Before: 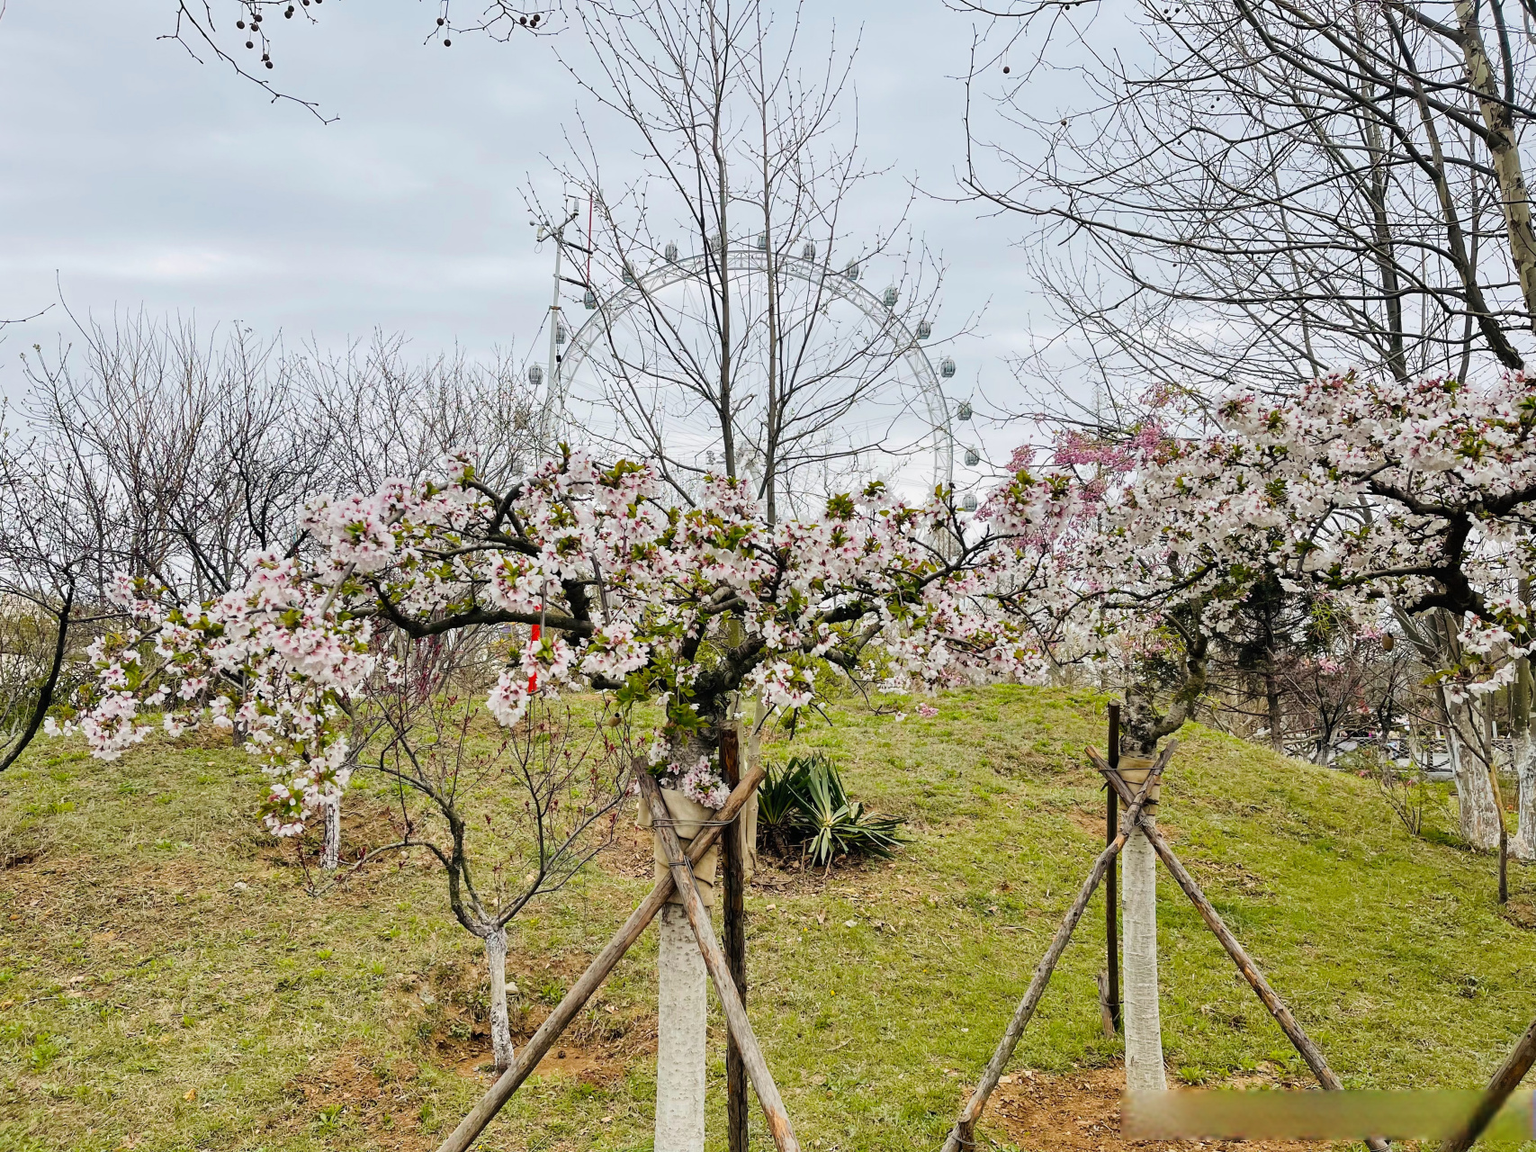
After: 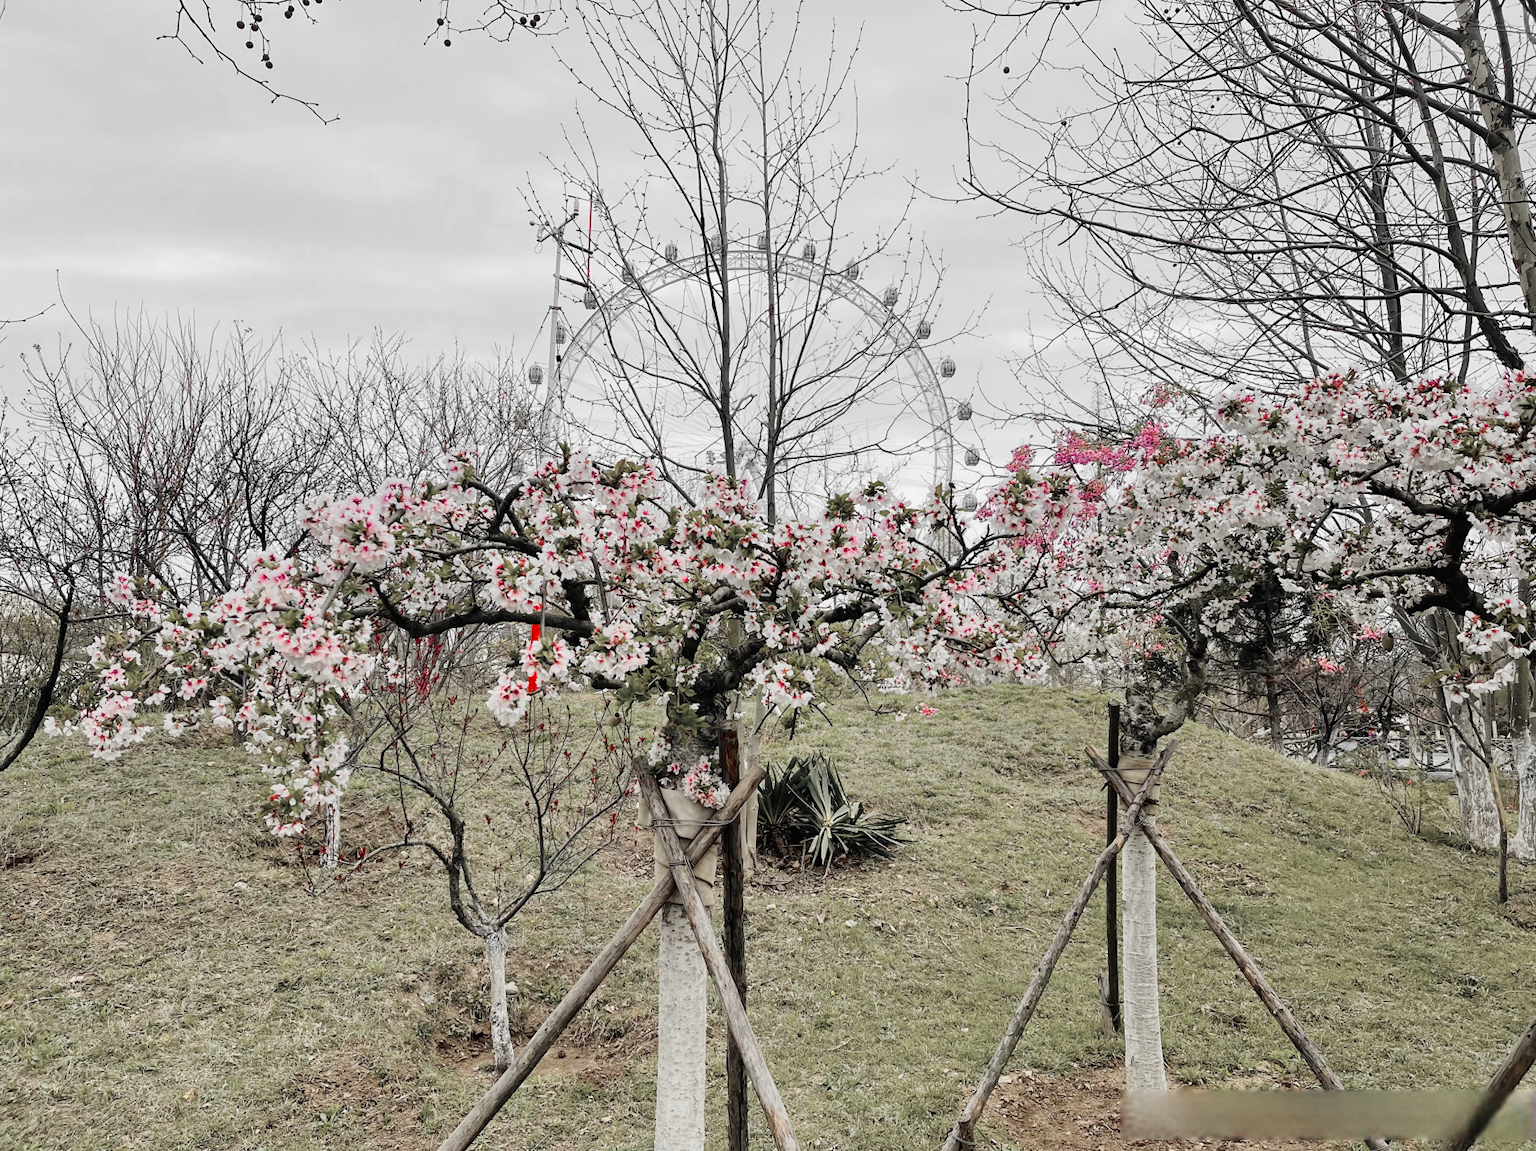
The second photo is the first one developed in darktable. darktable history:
color correction: highlights b* 0.002
color zones: curves: ch1 [(0, 0.831) (0.08, 0.771) (0.157, 0.268) (0.241, 0.207) (0.562, -0.005) (0.714, -0.013) (0.876, 0.01) (1, 0.831)]
